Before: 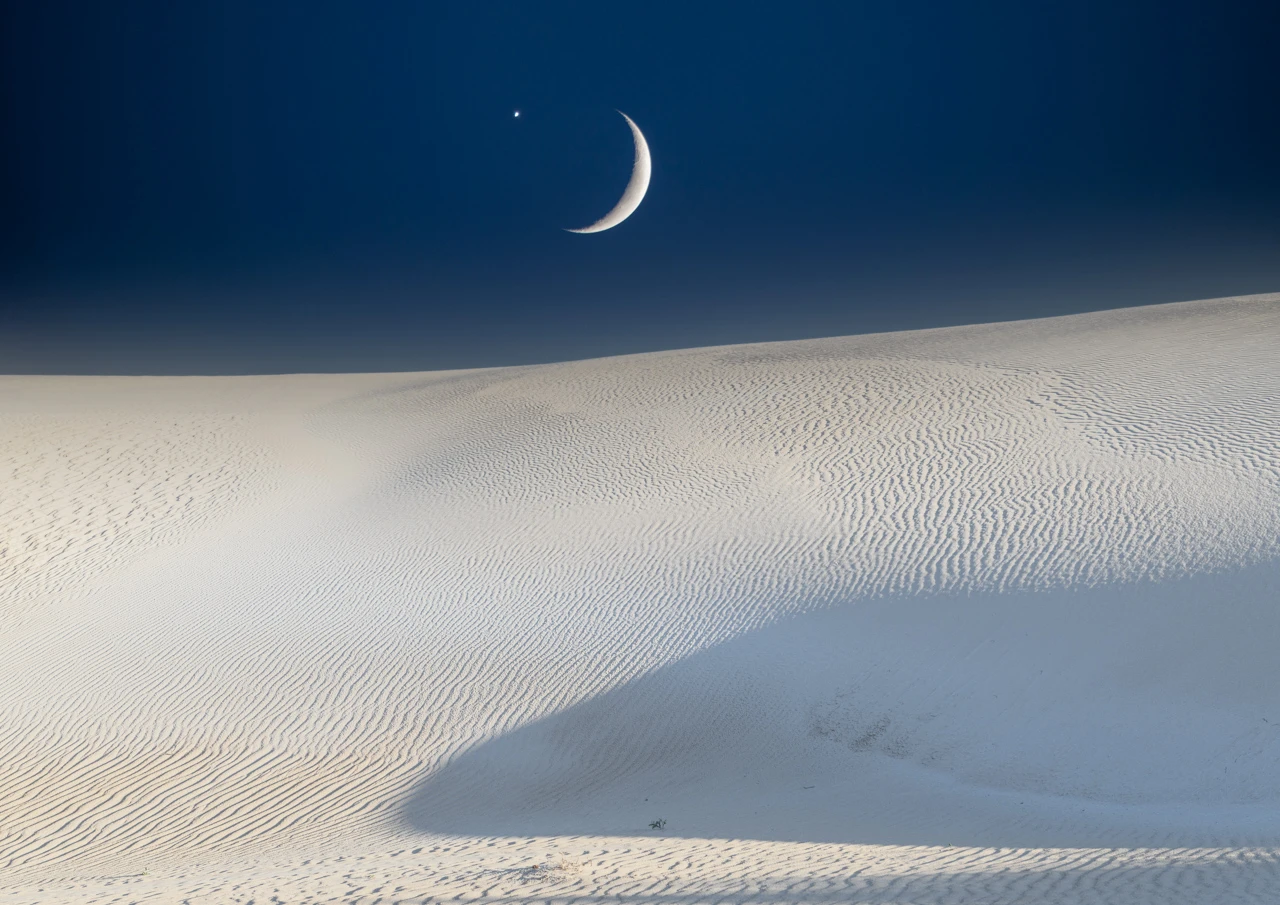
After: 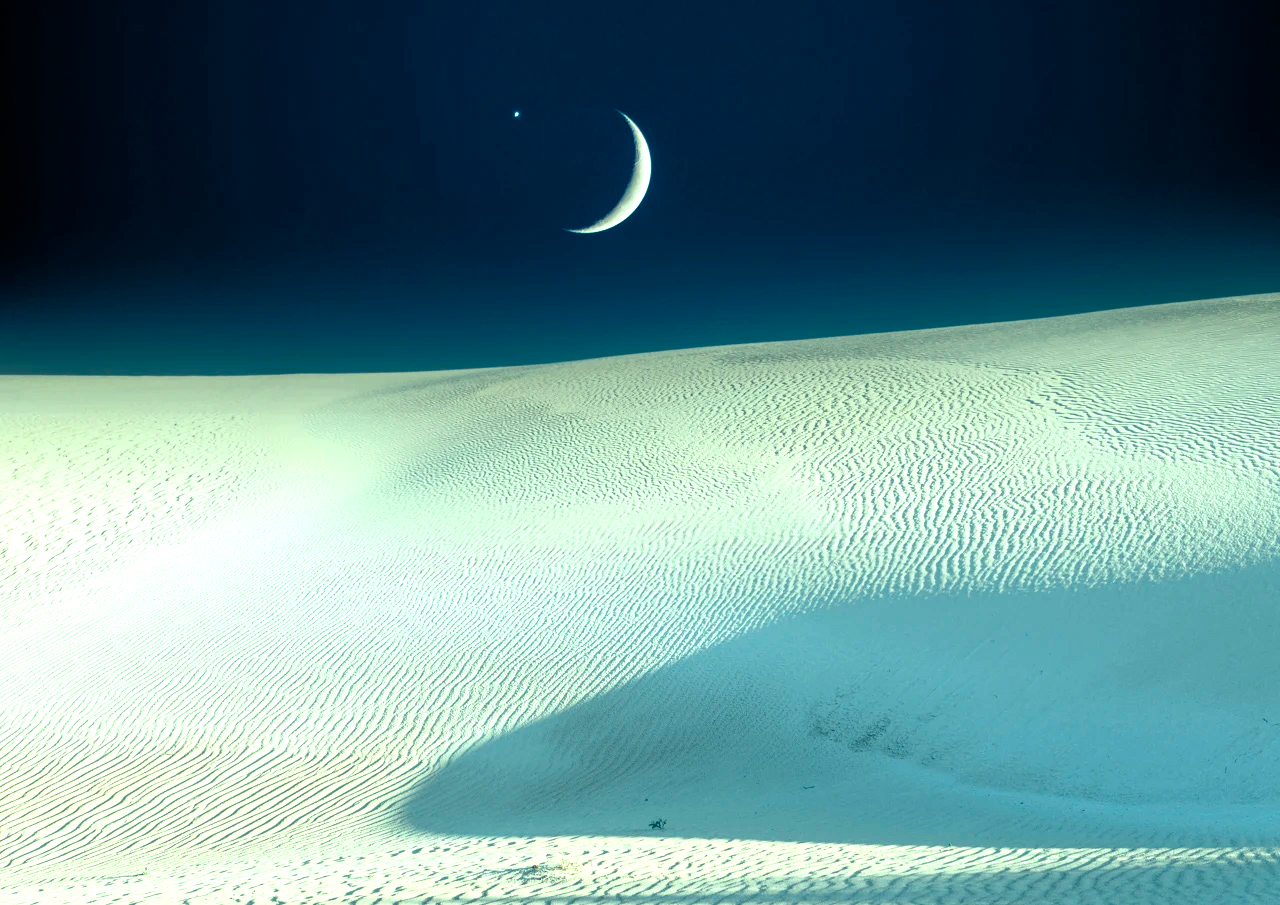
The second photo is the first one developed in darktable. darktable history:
color balance rgb: shadows lift › luminance -7.7%, shadows lift › chroma 2.13%, shadows lift › hue 165.27°, power › luminance -7.77%, power › chroma 1.1%, power › hue 215.88°, highlights gain › luminance 15.15%, highlights gain › chroma 7%, highlights gain › hue 125.57°, global offset › luminance -0.33%, global offset › chroma 0.11%, global offset › hue 165.27°, perceptual saturation grading › global saturation 24.42%, perceptual saturation grading › highlights -24.42%, perceptual saturation grading › mid-tones 24.42%, perceptual saturation grading › shadows 40%, perceptual brilliance grading › global brilliance -5%, perceptual brilliance grading › highlights 24.42%, perceptual brilliance grading › mid-tones 7%, perceptual brilliance grading › shadows -5%
